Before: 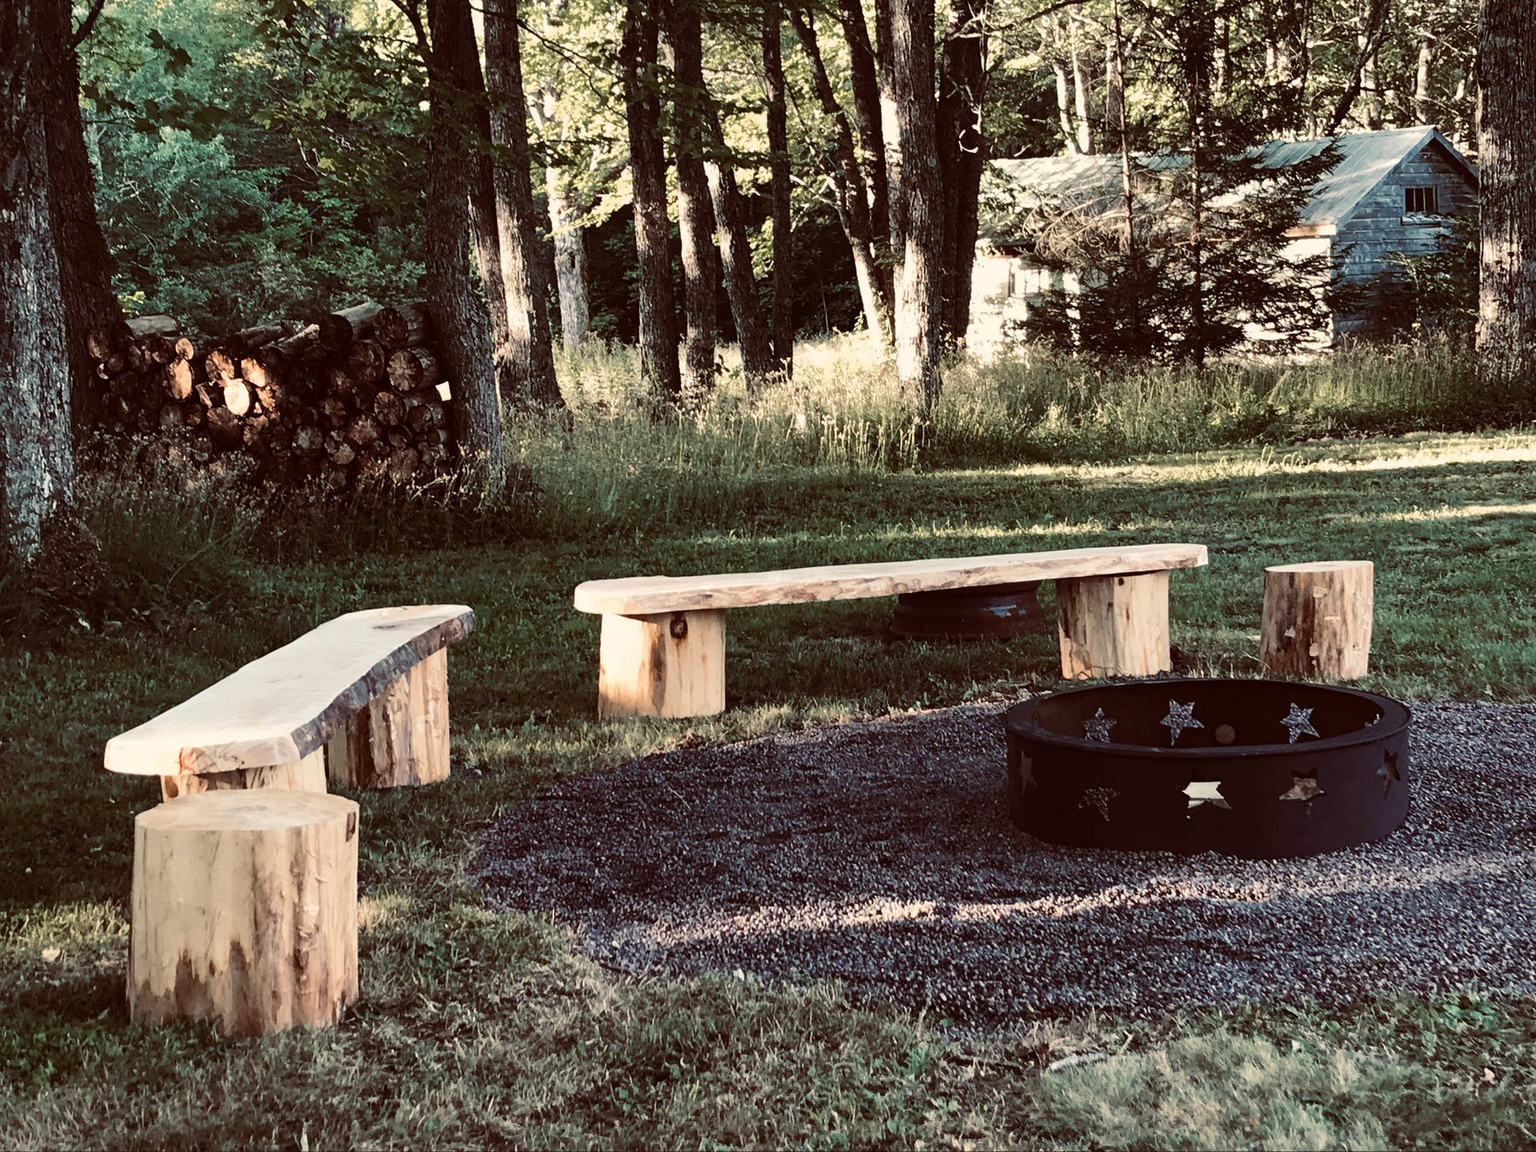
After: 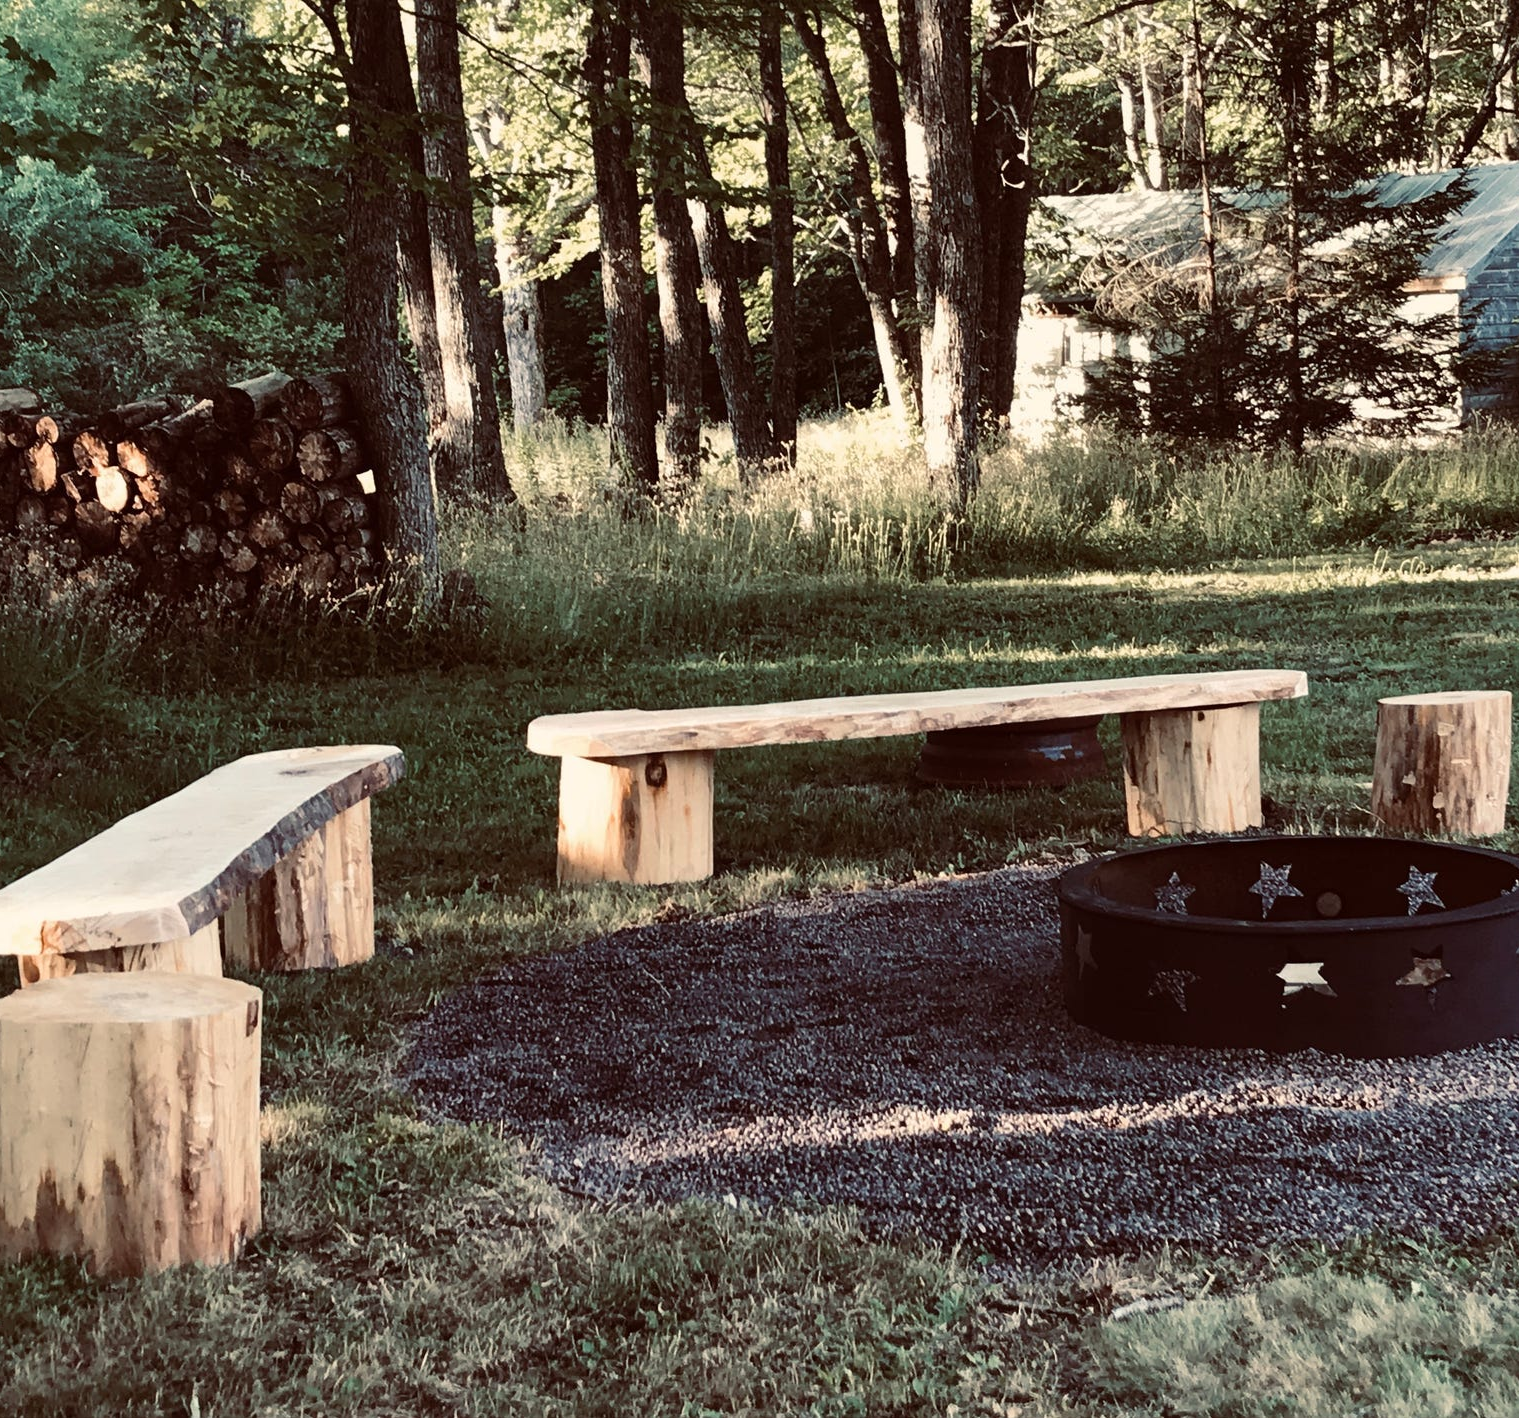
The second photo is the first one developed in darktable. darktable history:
crop and rotate: left 9.524%, right 10.146%
